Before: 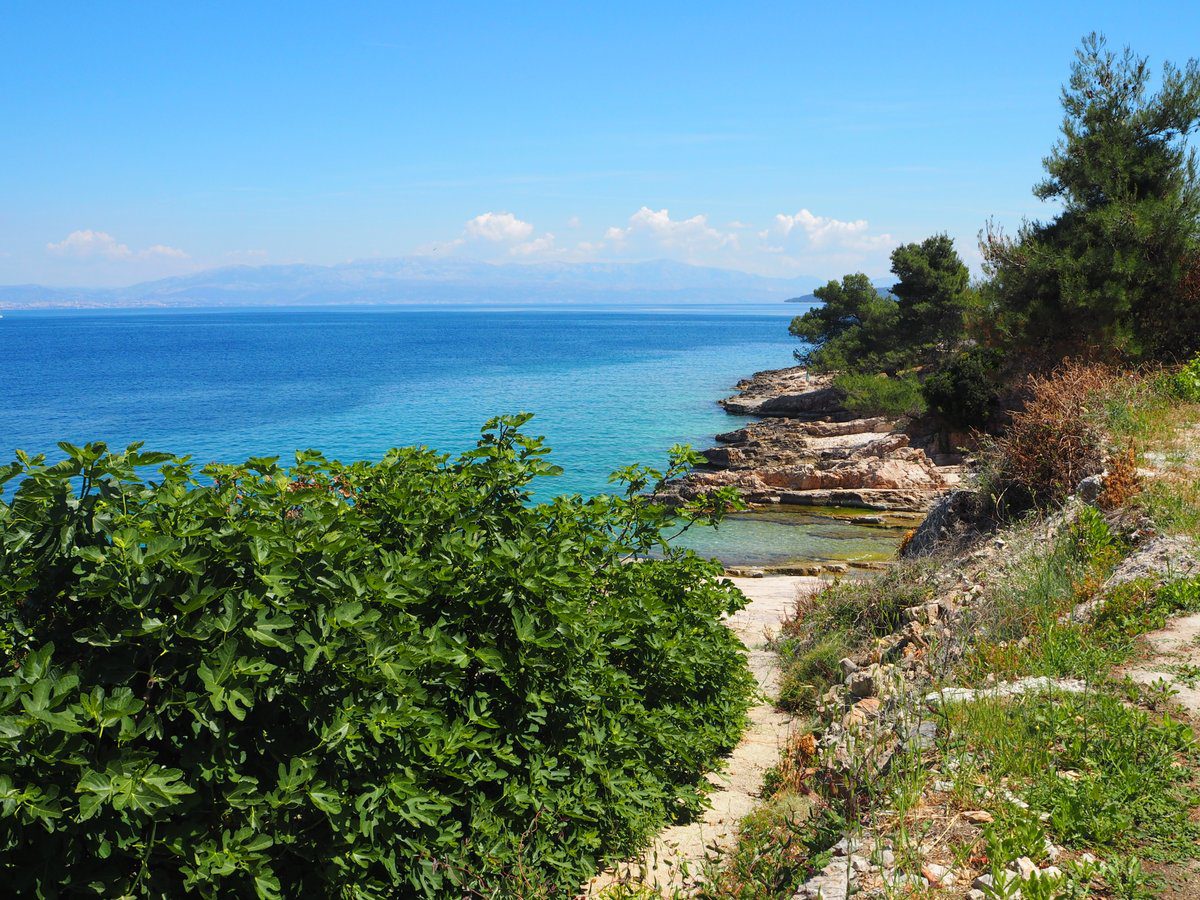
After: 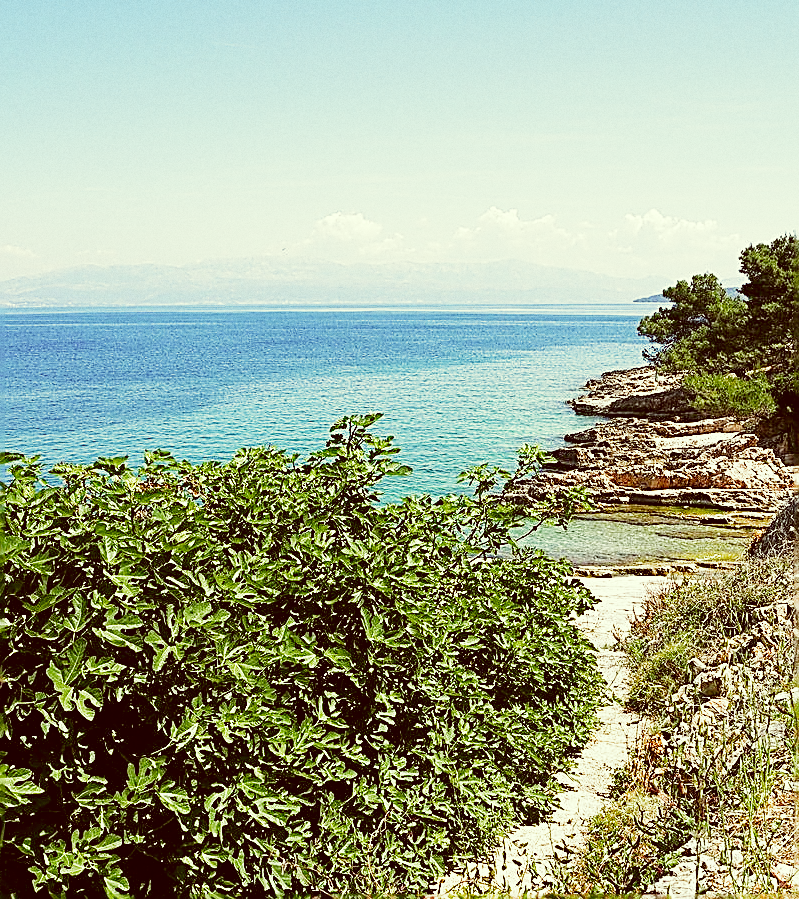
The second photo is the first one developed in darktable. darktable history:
crop and rotate: left 12.648%, right 20.685%
sharpen: amount 2
contrast brightness saturation: contrast 0.01, saturation -0.05
grain: strength 26%
color correction: highlights a* -5.3, highlights b* 9.8, shadows a* 9.8, shadows b* 24.26
filmic rgb: middle gray luminance 9.23%, black relative exposure -10.55 EV, white relative exposure 3.45 EV, threshold 6 EV, target black luminance 0%, hardness 5.98, latitude 59.69%, contrast 1.087, highlights saturation mix 5%, shadows ↔ highlights balance 29.23%, add noise in highlights 0, preserve chrominance no, color science v3 (2019), use custom middle-gray values true, iterations of high-quality reconstruction 0, contrast in highlights soft, enable highlight reconstruction true
